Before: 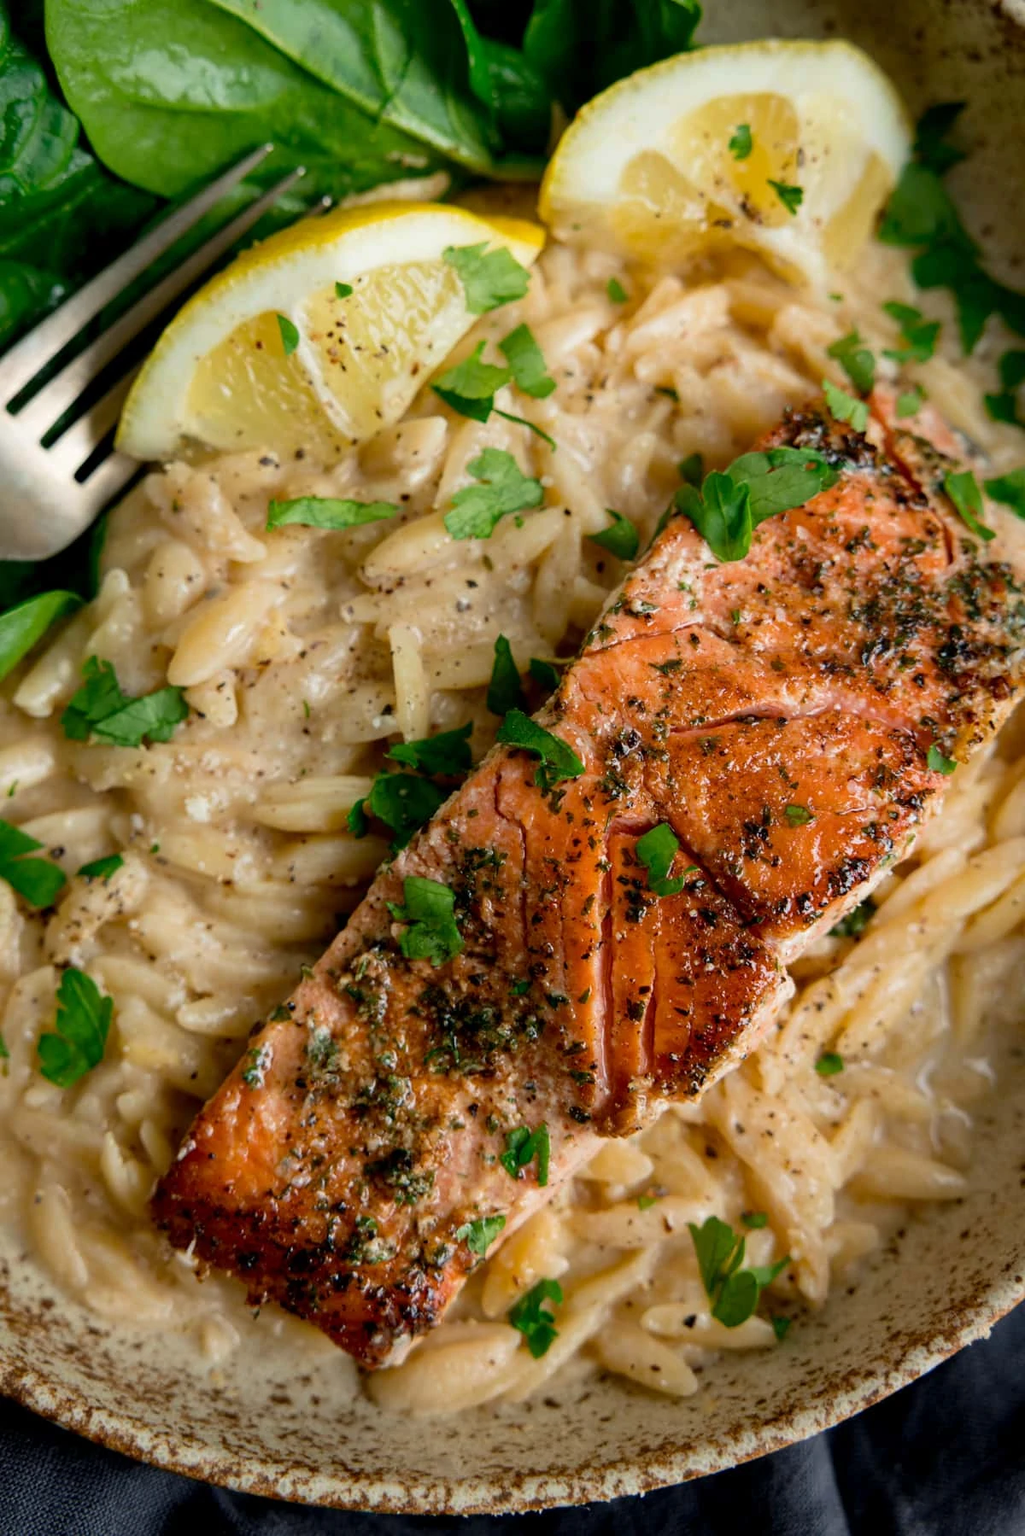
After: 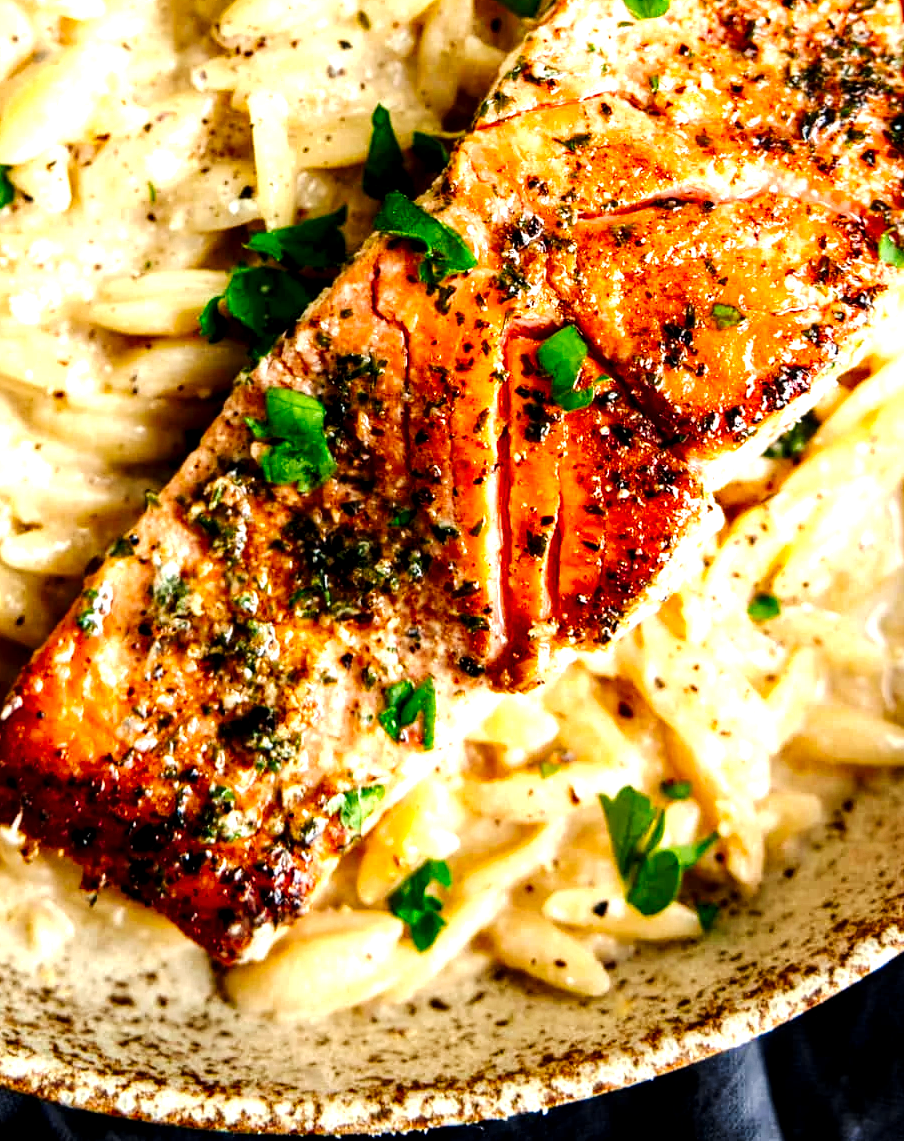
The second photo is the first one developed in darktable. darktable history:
local contrast: highlights 25%, shadows 73%, midtone range 0.745
crop and rotate: left 17.326%, top 35.571%, right 7.337%, bottom 0.966%
tone curve: curves: ch0 [(0, 0.012) (0.037, 0.03) (0.123, 0.092) (0.19, 0.157) (0.269, 0.27) (0.48, 0.57) (0.595, 0.695) (0.718, 0.823) (0.855, 0.913) (1, 0.982)]; ch1 [(0, 0) (0.243, 0.245) (0.422, 0.415) (0.493, 0.495) (0.508, 0.506) (0.536, 0.542) (0.569, 0.611) (0.611, 0.662) (0.769, 0.807) (1, 1)]; ch2 [(0, 0) (0.249, 0.216) (0.349, 0.321) (0.424, 0.442) (0.476, 0.483) (0.498, 0.499) (0.517, 0.519) (0.532, 0.56) (0.569, 0.624) (0.614, 0.667) (0.706, 0.757) (0.808, 0.809) (0.991, 0.968)], preserve colors none
levels: levels [0, 0.374, 0.749]
